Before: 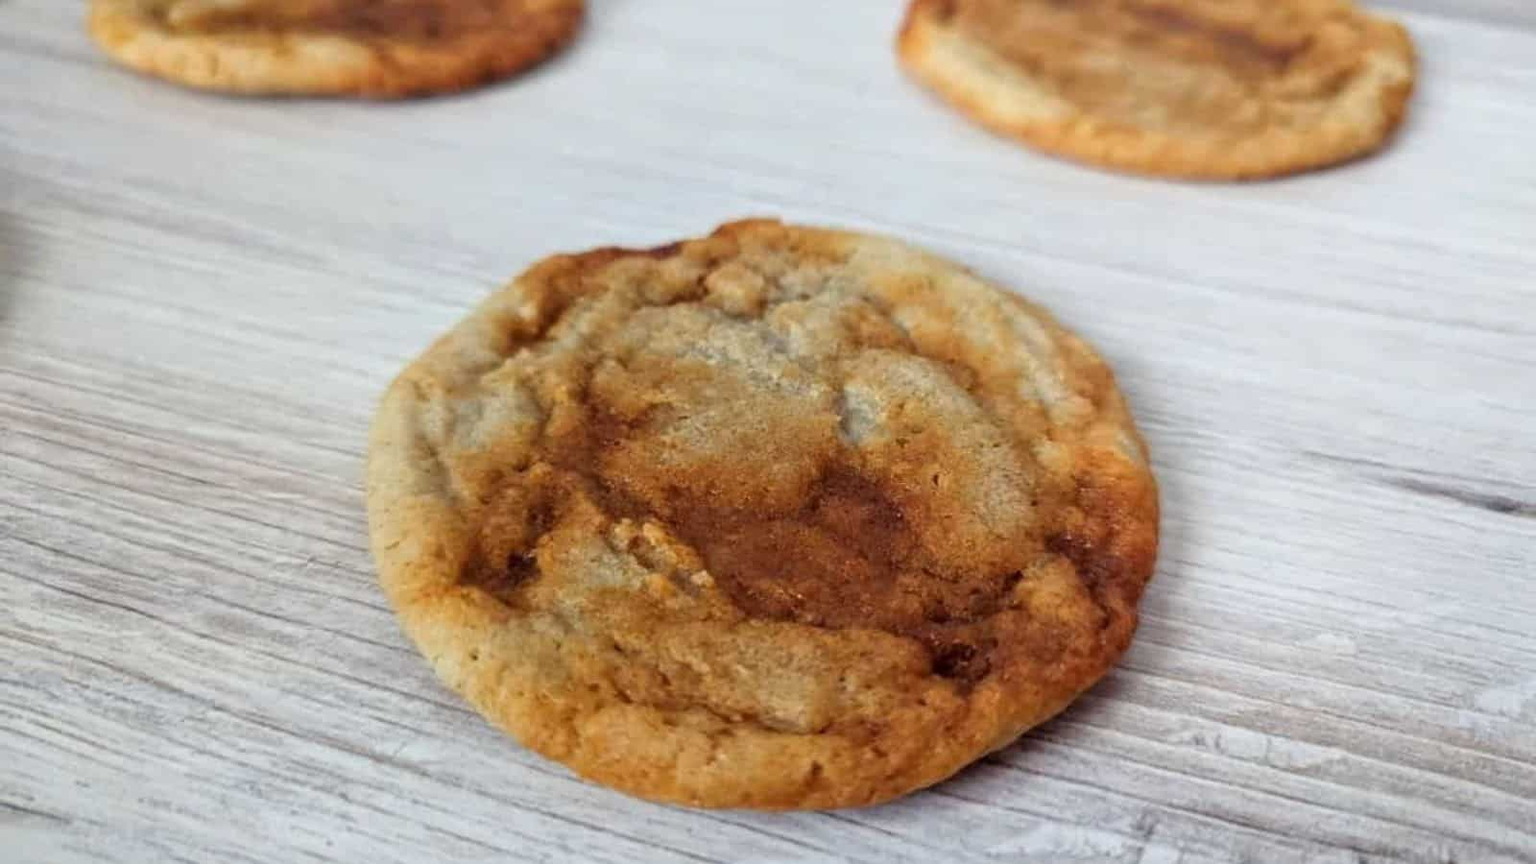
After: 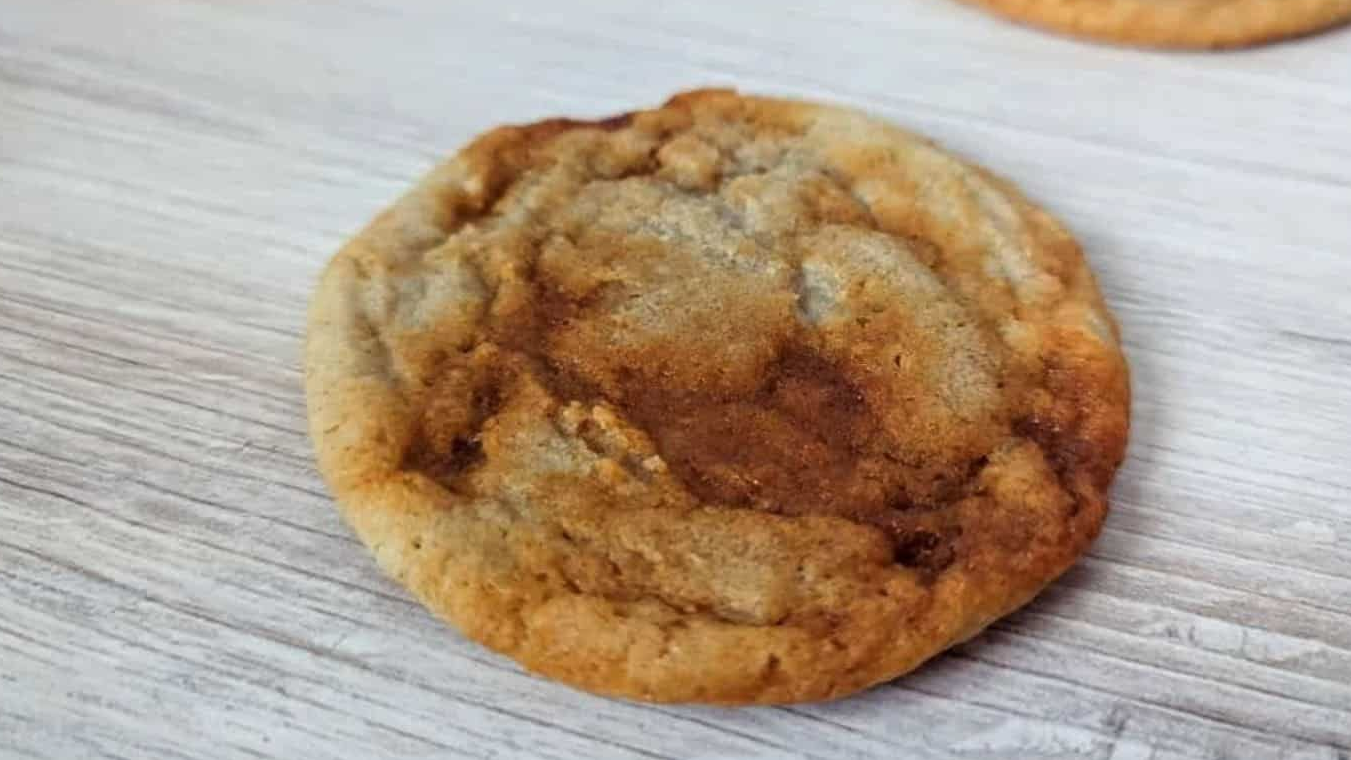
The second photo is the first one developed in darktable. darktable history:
levels: levels [0, 0.51, 1]
crop and rotate: left 4.842%, top 15.51%, right 10.668%
